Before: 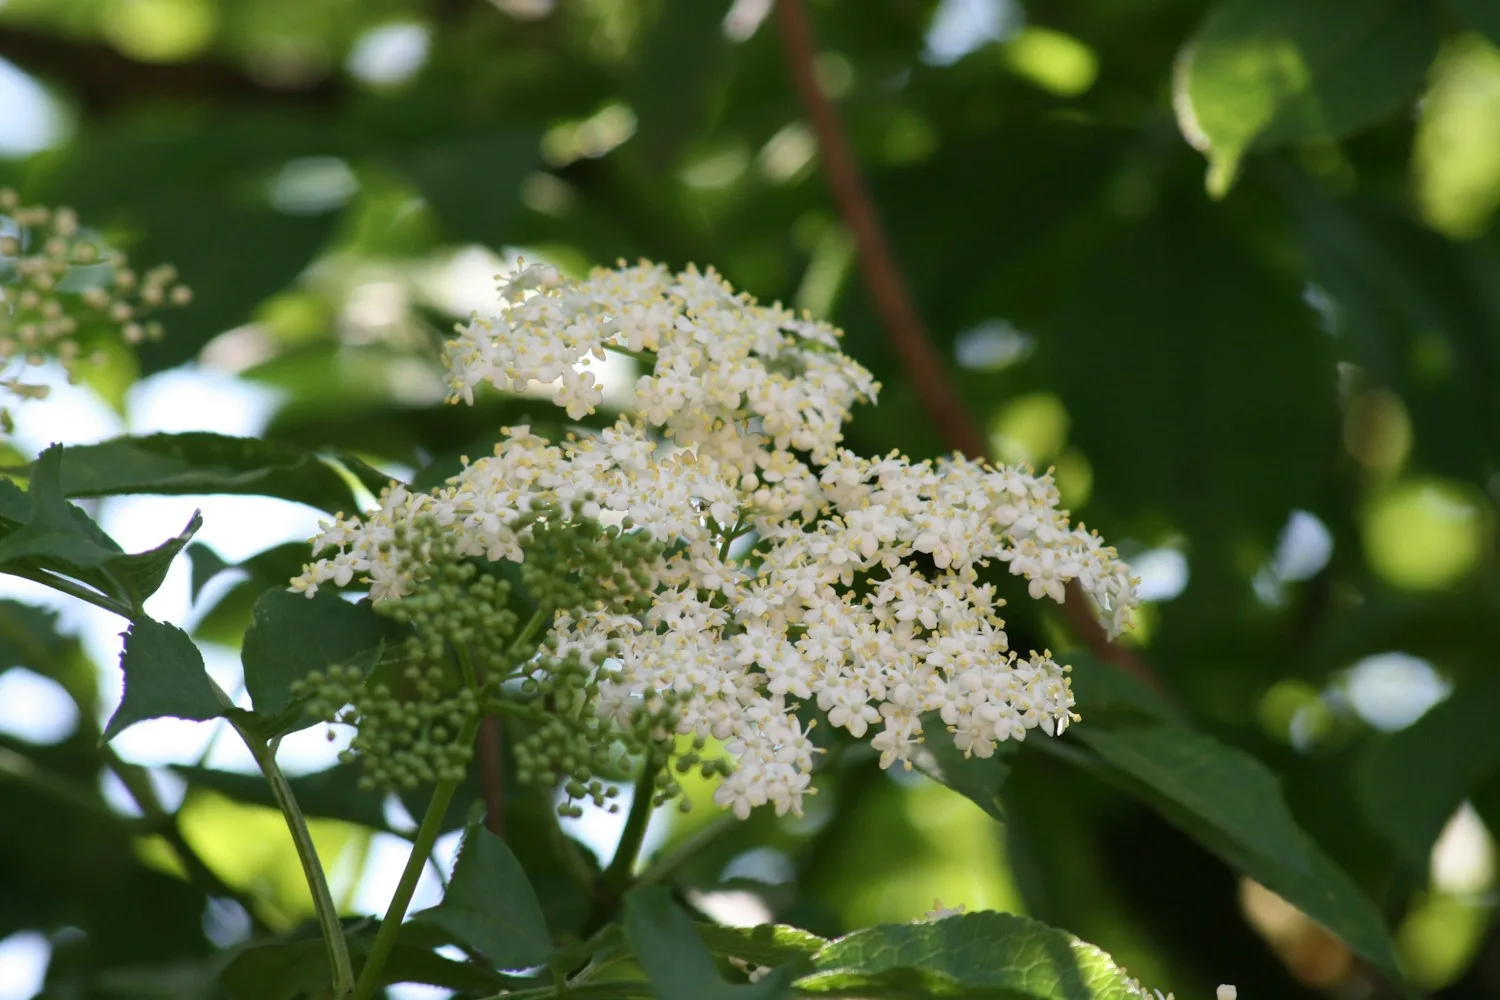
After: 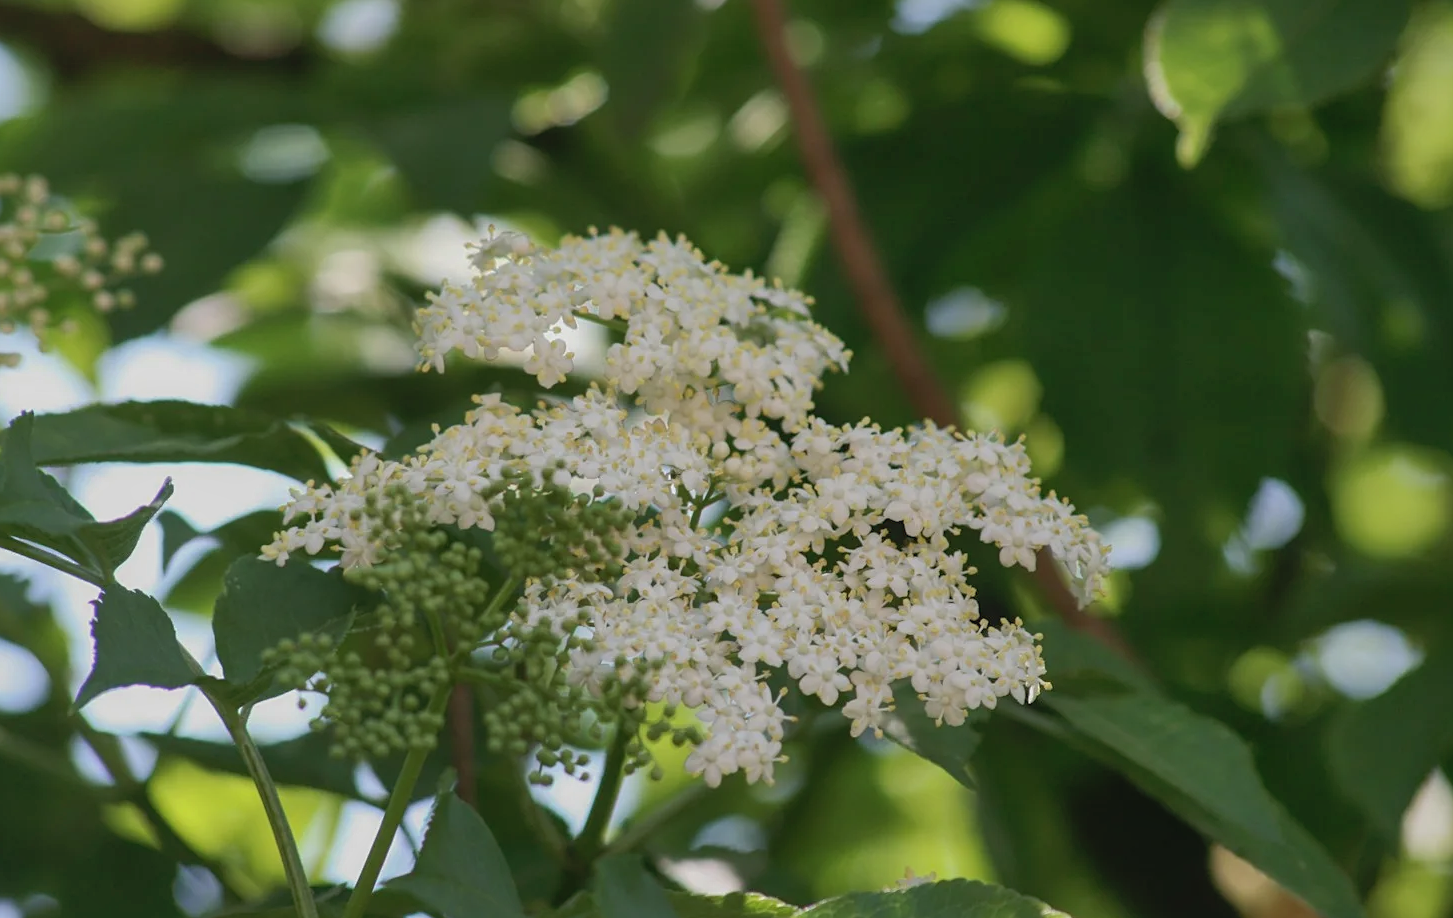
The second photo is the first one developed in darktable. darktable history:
tone curve: curves: ch0 [(0, 0) (0.003, 0.022) (0.011, 0.027) (0.025, 0.038) (0.044, 0.056) (0.069, 0.081) (0.1, 0.11) (0.136, 0.145) (0.177, 0.185) (0.224, 0.229) (0.277, 0.278) (0.335, 0.335) (0.399, 0.399) (0.468, 0.468) (0.543, 0.543) (0.623, 0.623) (0.709, 0.705) (0.801, 0.793) (0.898, 0.887) (1, 1)], preserve colors none
crop: left 1.964%, top 3.251%, right 1.122%, bottom 4.933%
shadows and highlights: on, module defaults
local contrast: detail 110%
exposure: exposure -0.242 EV, compensate highlight preservation false
sharpen: amount 0.2
color zones: curves: ch1 [(0, 0.469) (0.01, 0.469) (0.12, 0.446) (0.248, 0.469) (0.5, 0.5) (0.748, 0.5) (0.99, 0.469) (1, 0.469)]
